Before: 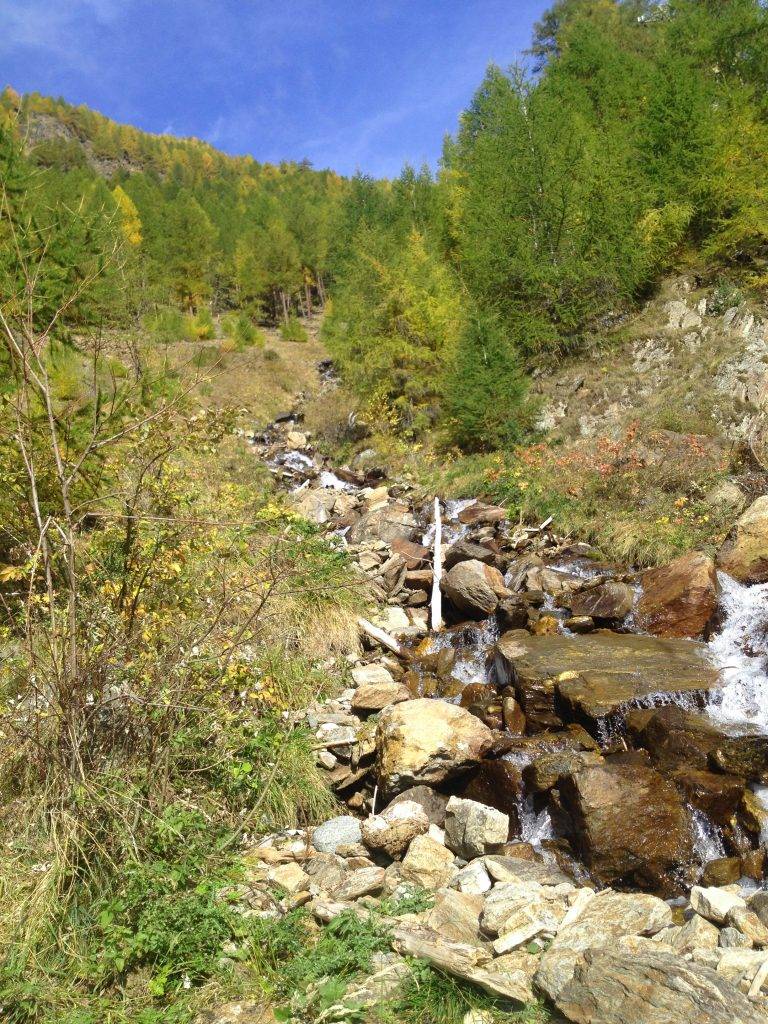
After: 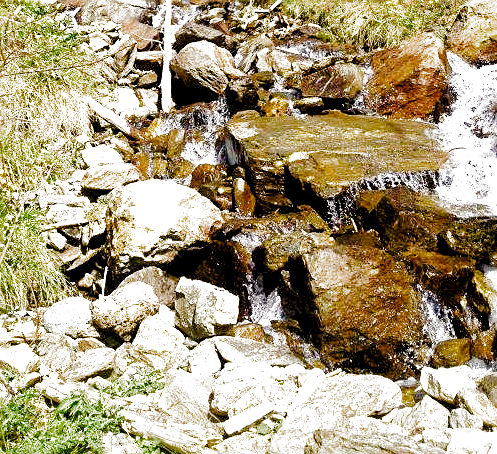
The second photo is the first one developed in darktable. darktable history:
exposure: black level correction 0.005, exposure 0.016 EV, compensate highlight preservation false
filmic rgb: black relative exposure -4.96 EV, white relative exposure 2.84 EV, threshold 5.97 EV, hardness 3.71, preserve chrominance no, color science v5 (2021), contrast in shadows safe, contrast in highlights safe, enable highlight reconstruction true
sharpen: on, module defaults
local contrast: mode bilateral grid, contrast 21, coarseness 49, detail 120%, midtone range 0.2
color correction: highlights b* 0.001, saturation 1.06
crop and rotate: left 35.234%, top 50.768%, bottom 4.854%
color balance rgb: highlights gain › chroma 1.577%, highlights gain › hue 55.1°, perceptual saturation grading › global saturation 14.245%, perceptual saturation grading › highlights -24.841%, perceptual saturation grading › shadows 25.944%, perceptual brilliance grading › global brilliance 30.147%
